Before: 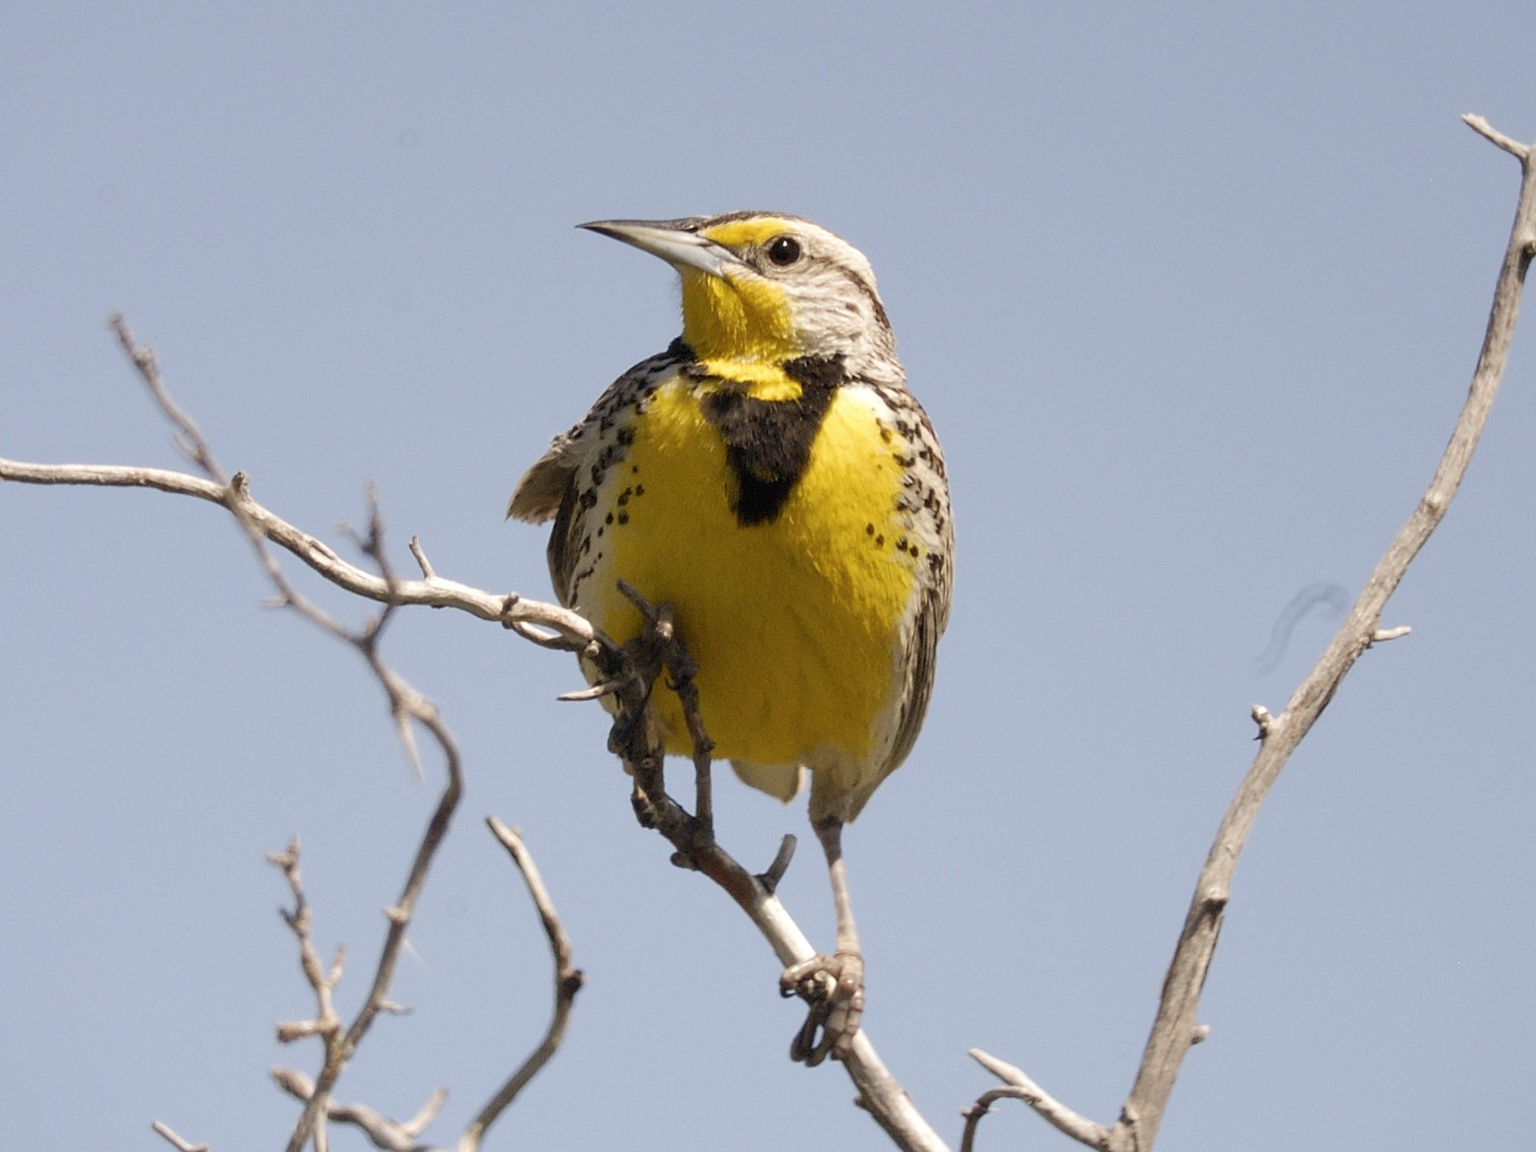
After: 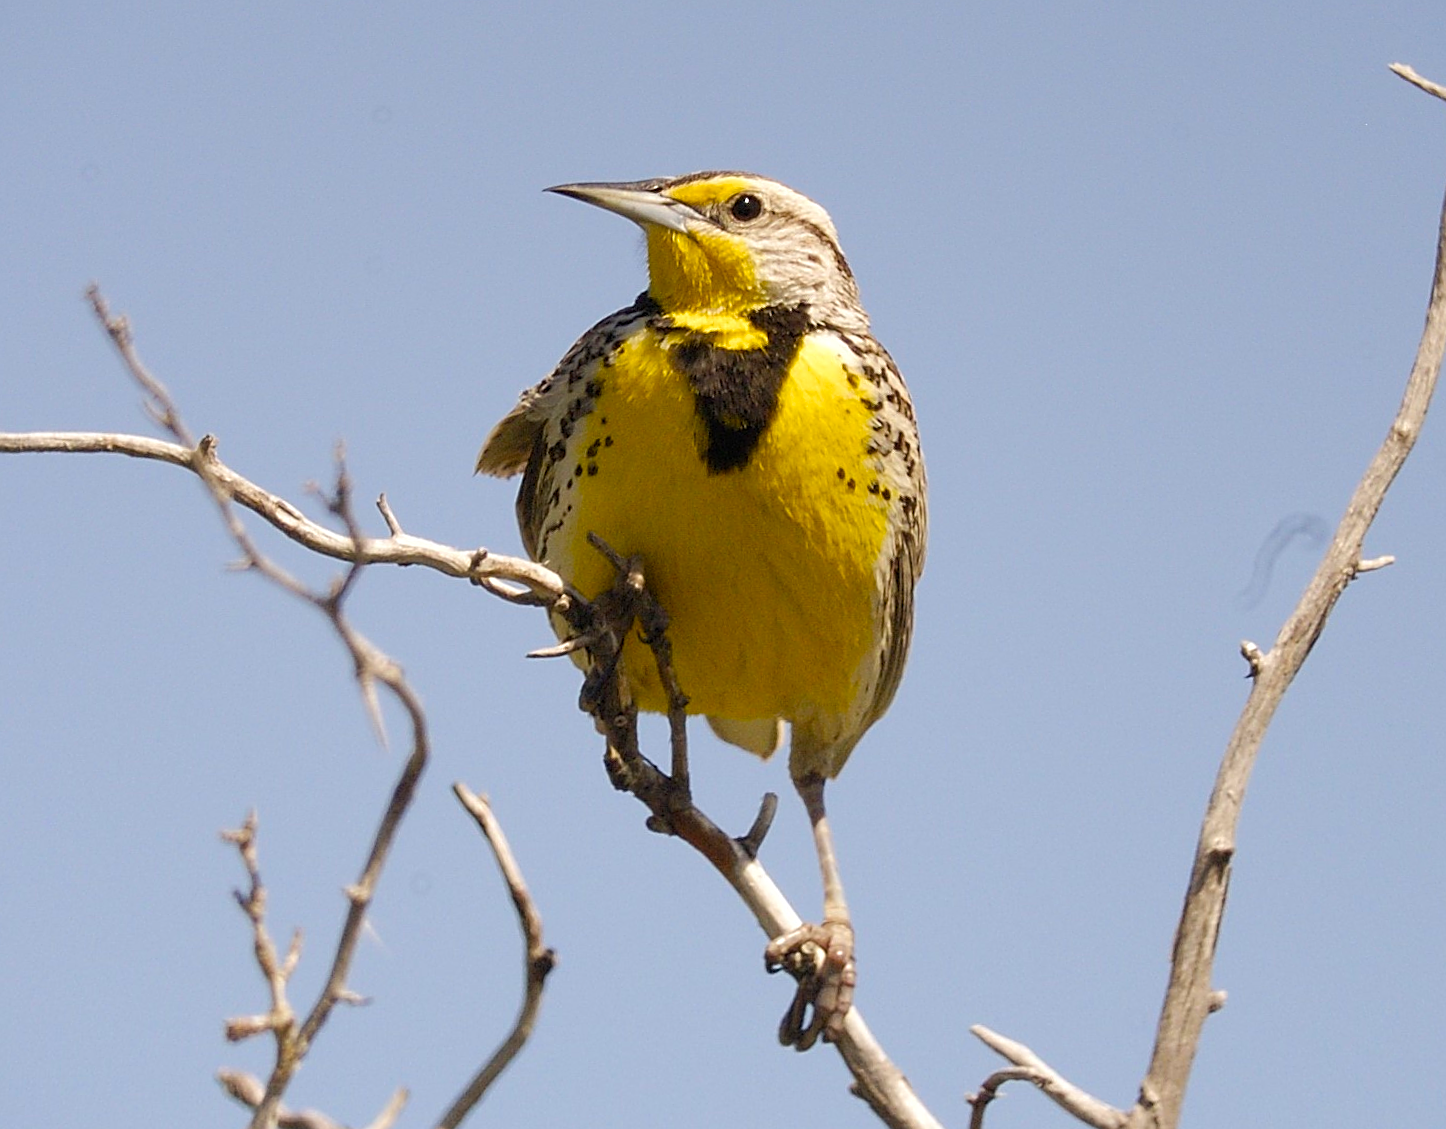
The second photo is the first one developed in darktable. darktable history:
rotate and perspective: rotation -1.68°, lens shift (vertical) -0.146, crop left 0.049, crop right 0.912, crop top 0.032, crop bottom 0.96
sharpen: on, module defaults
velvia: strength 32%, mid-tones bias 0.2
